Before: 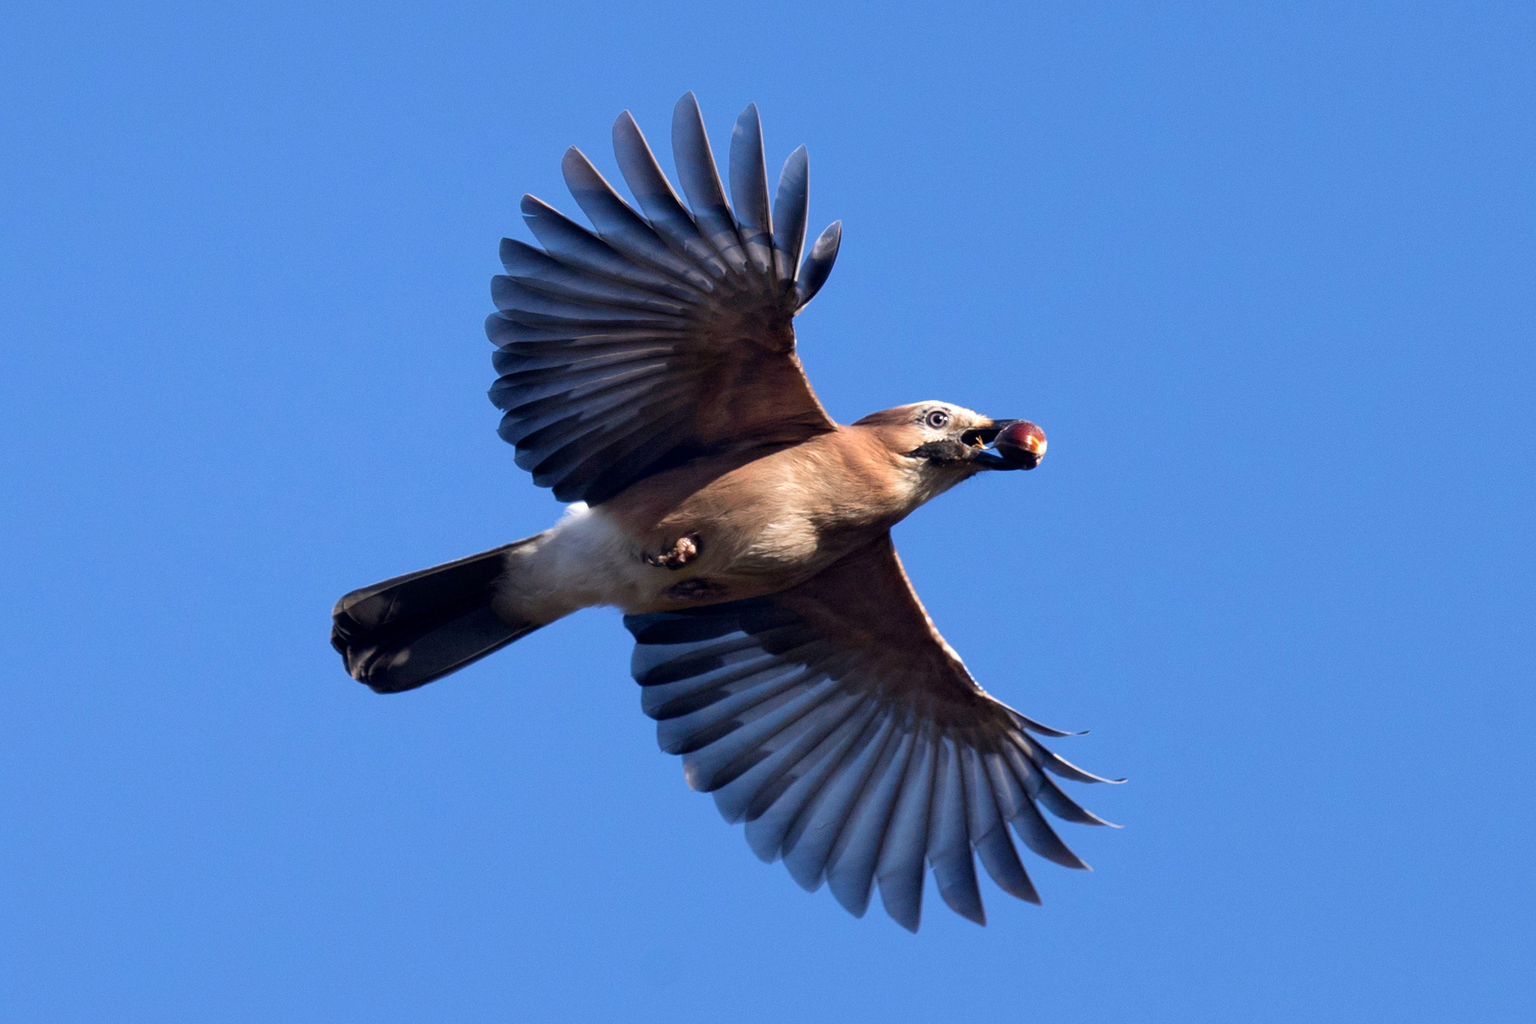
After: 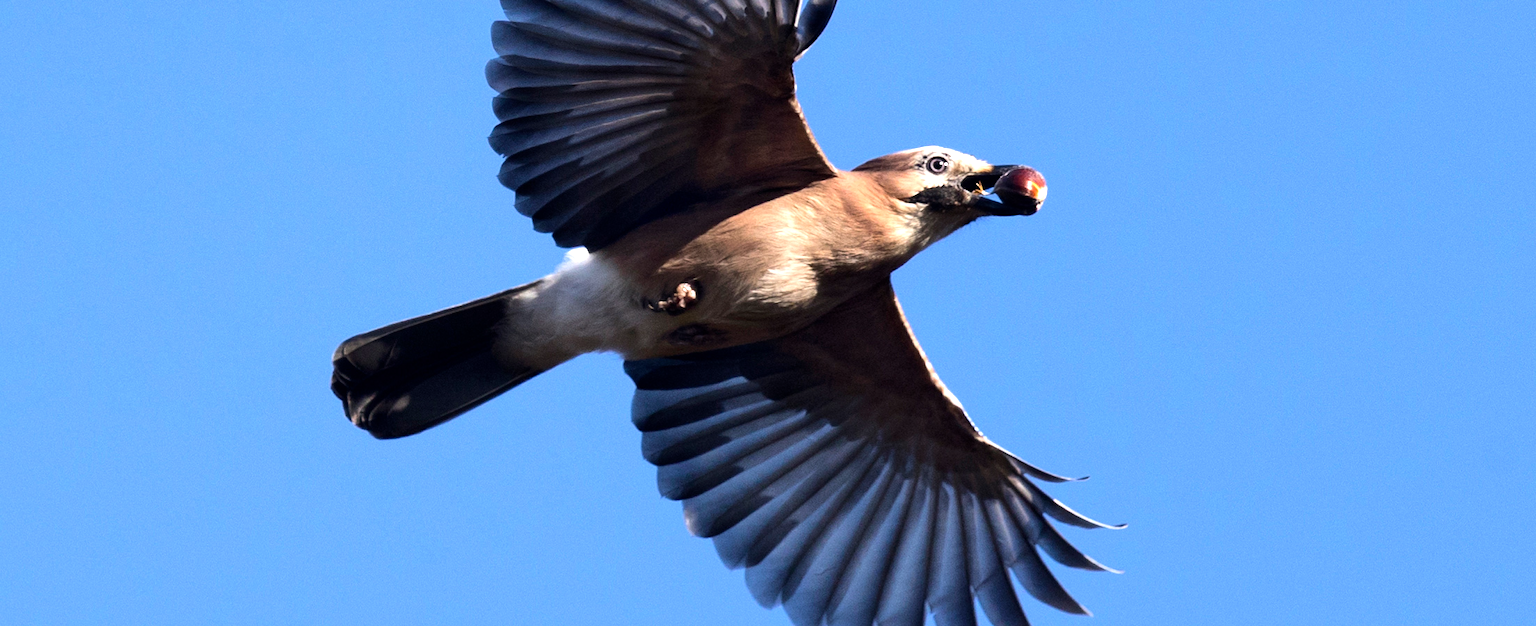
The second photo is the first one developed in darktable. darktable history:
crop and rotate: top 24.917%, bottom 13.926%
tone equalizer: -8 EV -0.727 EV, -7 EV -0.674 EV, -6 EV -0.639 EV, -5 EV -0.394 EV, -3 EV 0.405 EV, -2 EV 0.6 EV, -1 EV 0.683 EV, +0 EV 0.758 EV, edges refinement/feathering 500, mask exposure compensation -1.57 EV, preserve details no
